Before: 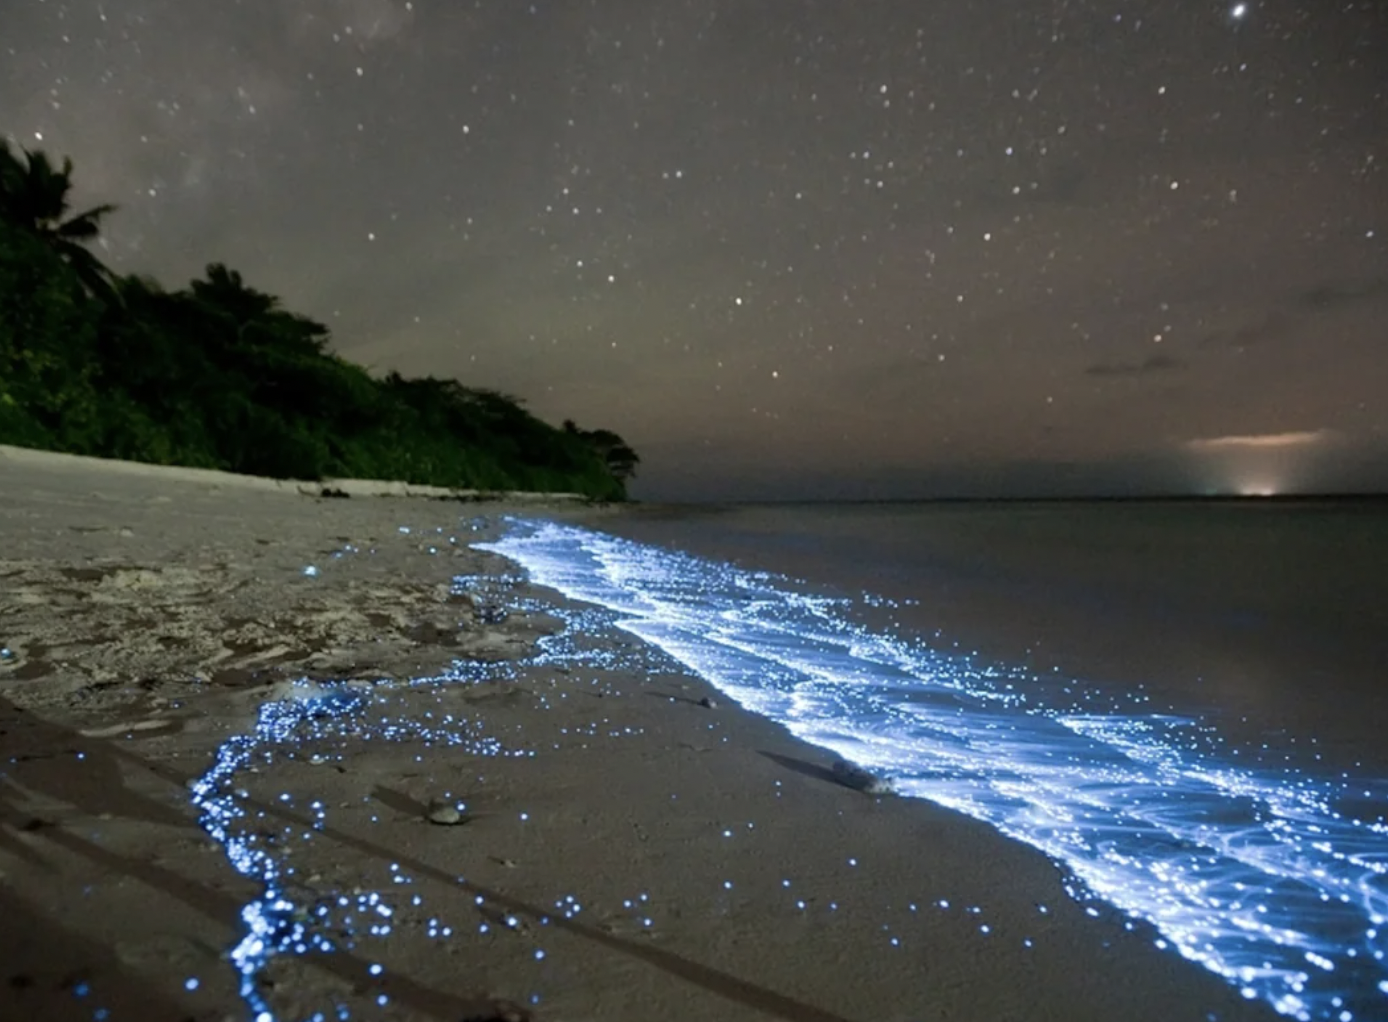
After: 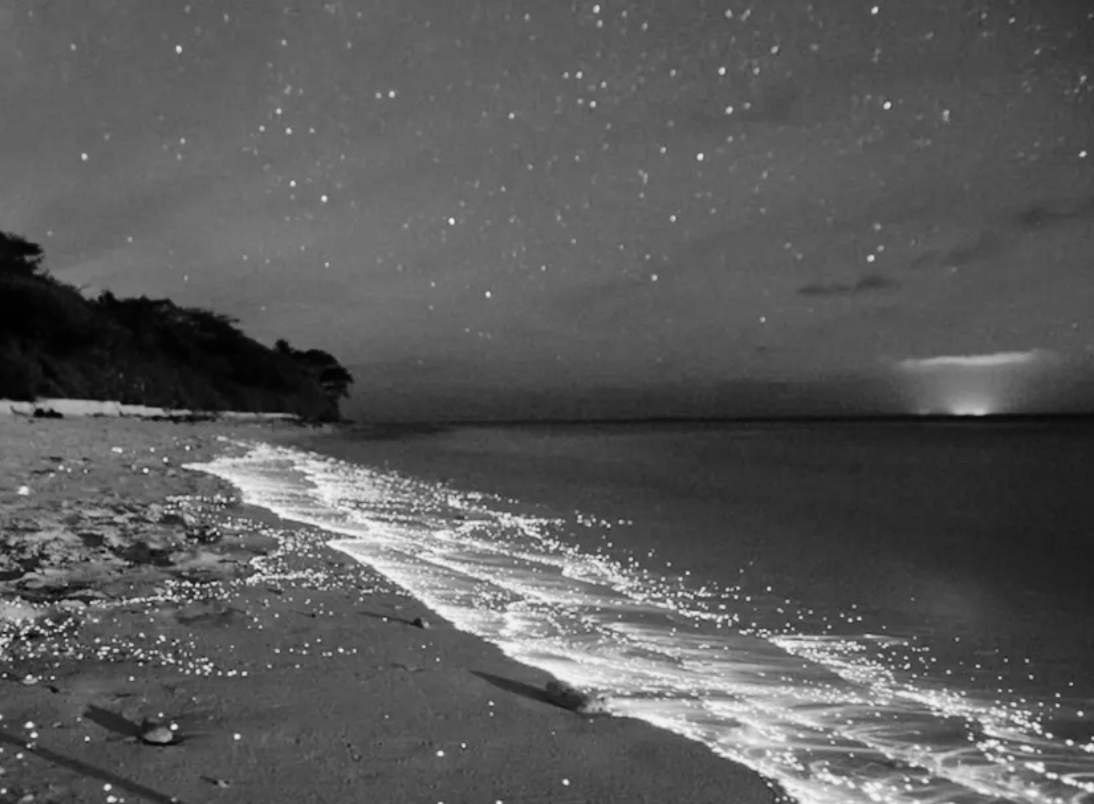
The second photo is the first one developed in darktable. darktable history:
tone equalizer: -8 EV 0.25 EV, -7 EV 0.417 EV, -6 EV 0.417 EV, -5 EV 0.25 EV, -3 EV -0.25 EV, -2 EV -0.417 EV, -1 EV -0.417 EV, +0 EV -0.25 EV, edges refinement/feathering 500, mask exposure compensation -1.57 EV, preserve details guided filter
contrast brightness saturation: saturation -1
base curve: curves: ch0 [(0, 0) (0.036, 0.025) (0.121, 0.166) (0.206, 0.329) (0.605, 0.79) (1, 1)], preserve colors none
crop and rotate: left 20.74%, top 7.912%, right 0.375%, bottom 13.378%
